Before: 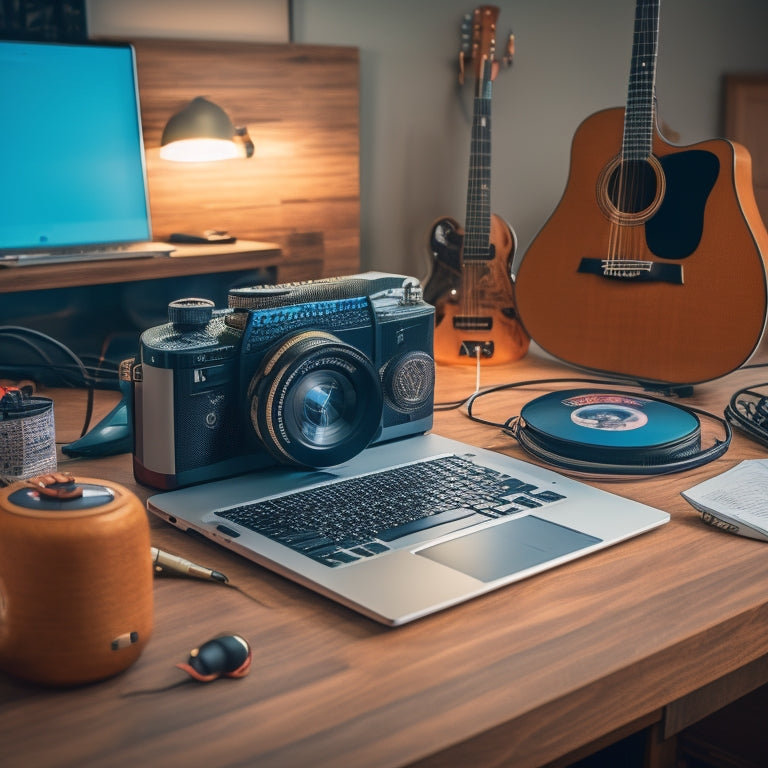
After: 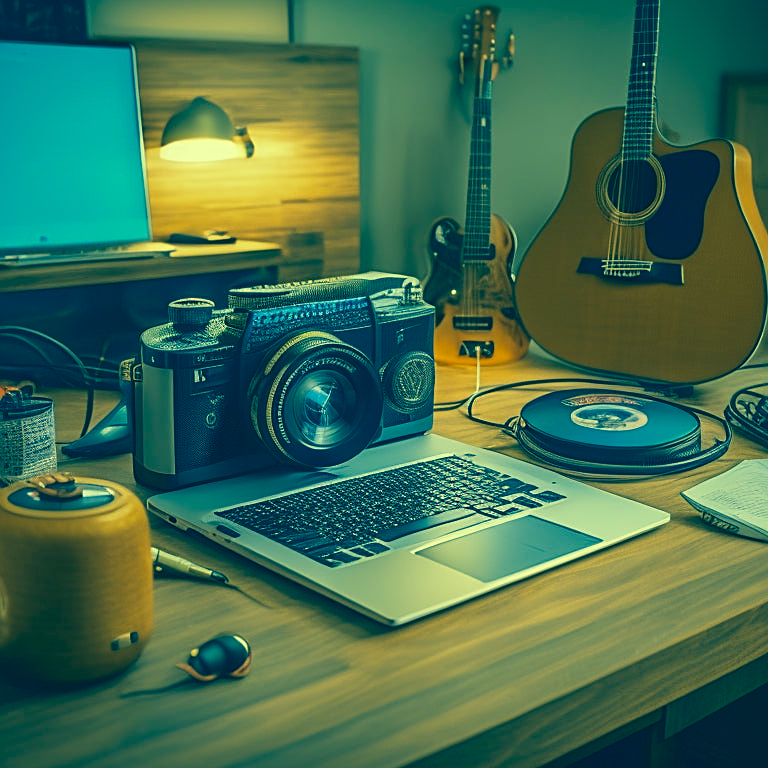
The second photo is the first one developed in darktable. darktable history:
color correction: highlights a* -15.58, highlights b* 40, shadows a* -40, shadows b* -26.18
shadows and highlights: shadows 30.63, highlights -63.22, shadows color adjustment 98%, highlights color adjustment 58.61%, soften with gaussian
sharpen: on, module defaults
